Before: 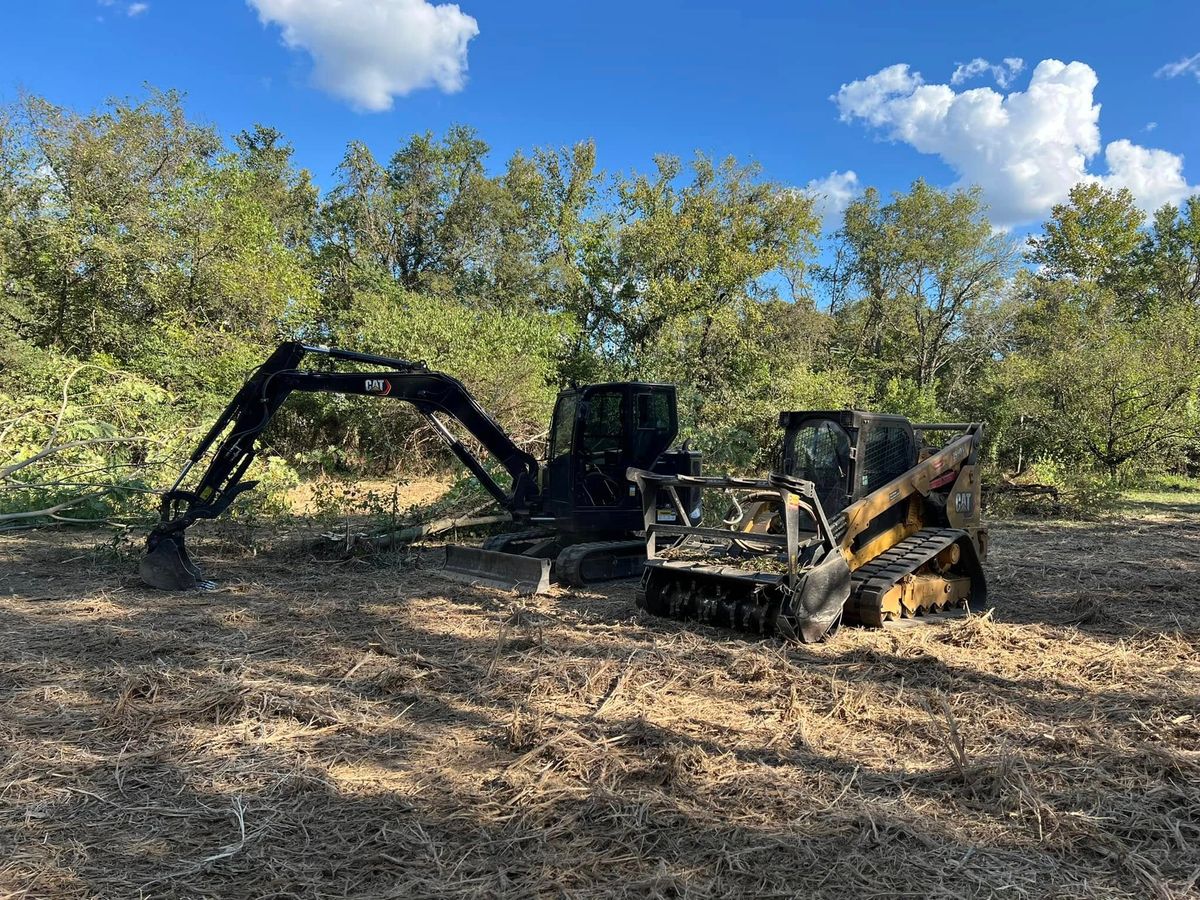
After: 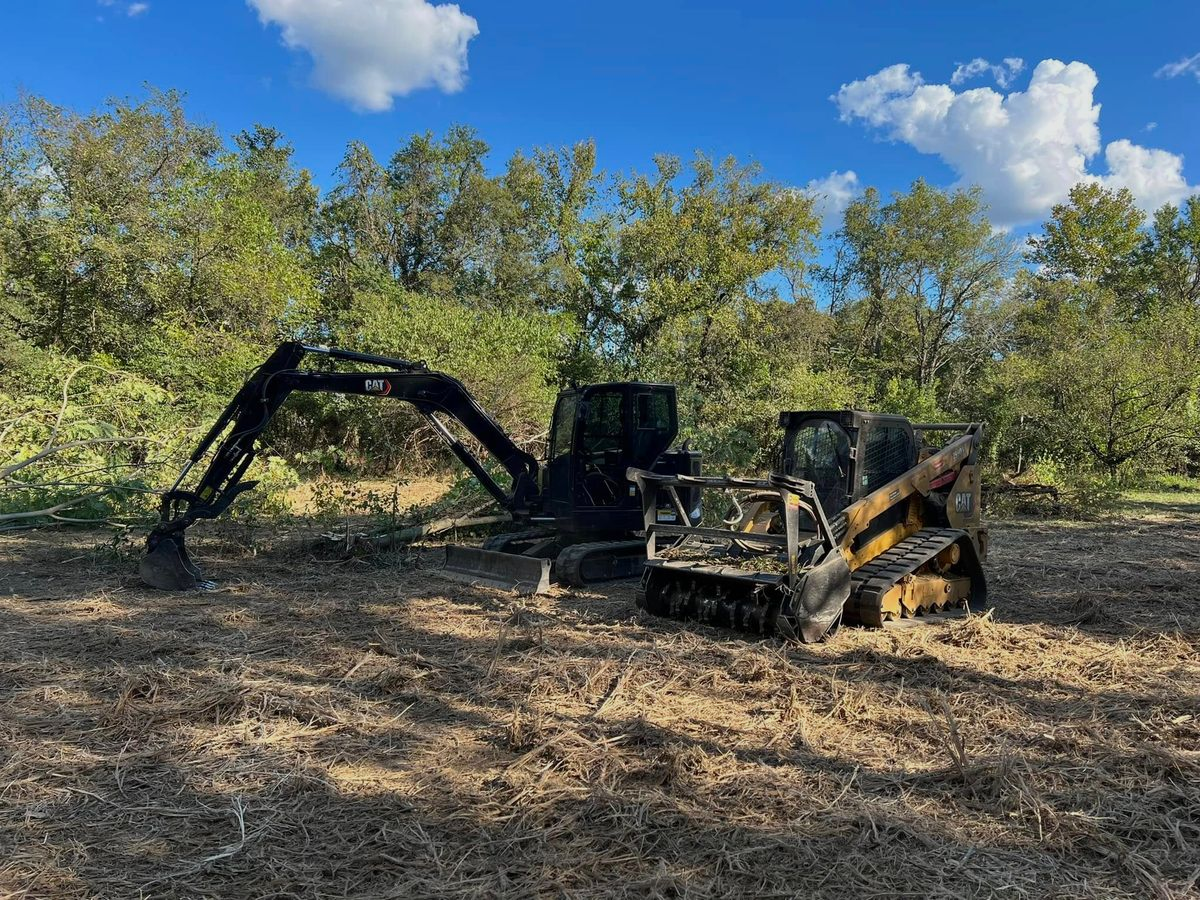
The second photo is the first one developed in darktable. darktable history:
shadows and highlights: radius 121.73, shadows 21.78, white point adjustment -9.62, highlights -14.29, soften with gaussian
